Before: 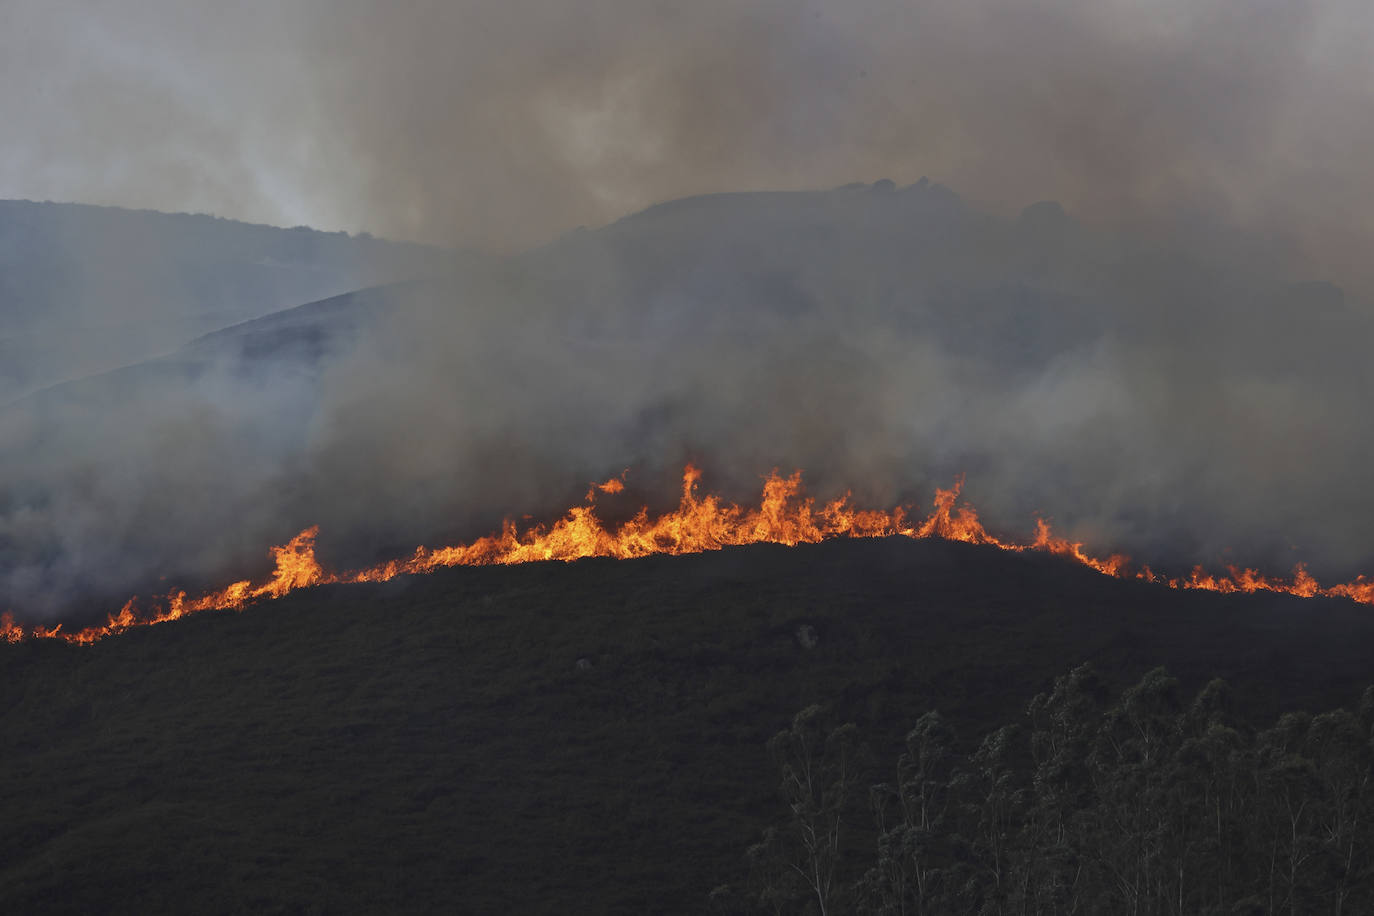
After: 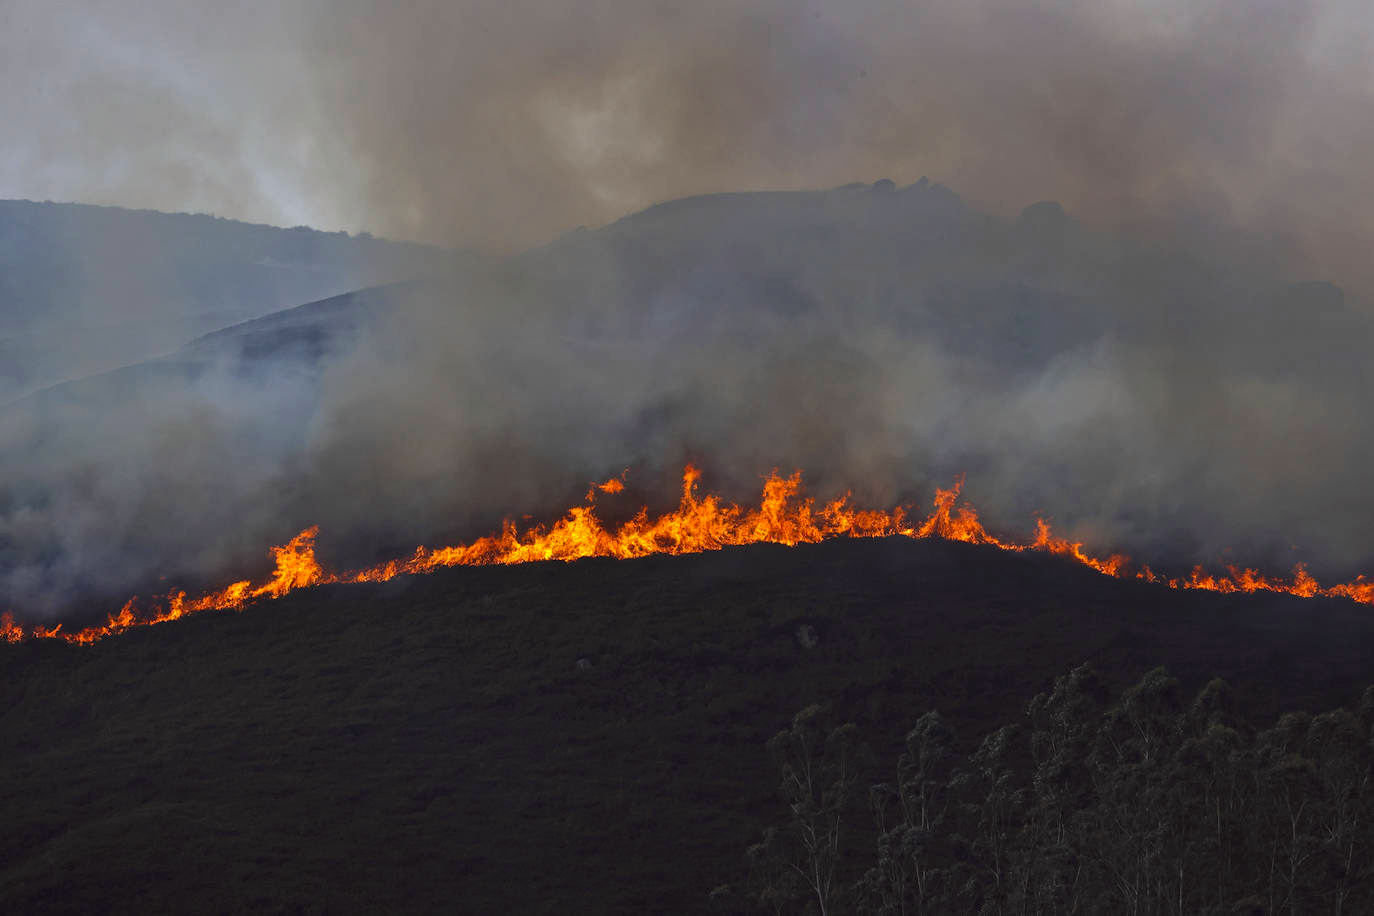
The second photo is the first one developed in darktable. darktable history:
color balance: lift [1, 1.001, 0.999, 1.001], gamma [1, 1.004, 1.007, 0.993], gain [1, 0.991, 0.987, 1.013], contrast 10%, output saturation 120%
local contrast: highlights 100%, shadows 100%, detail 120%, midtone range 0.2
